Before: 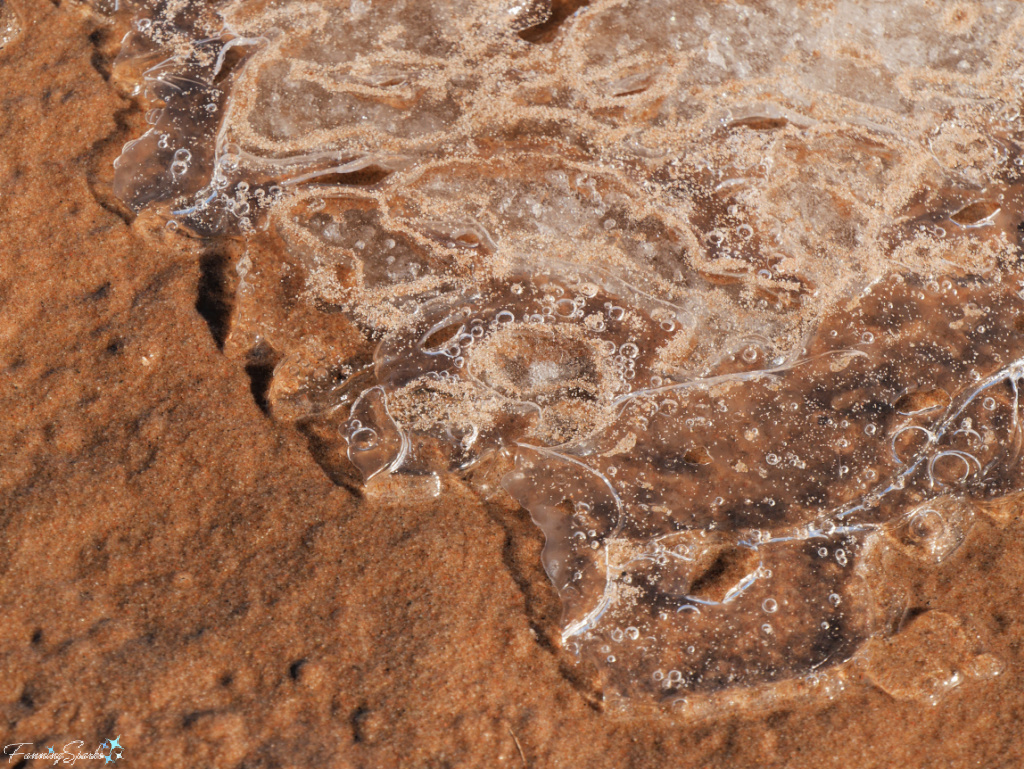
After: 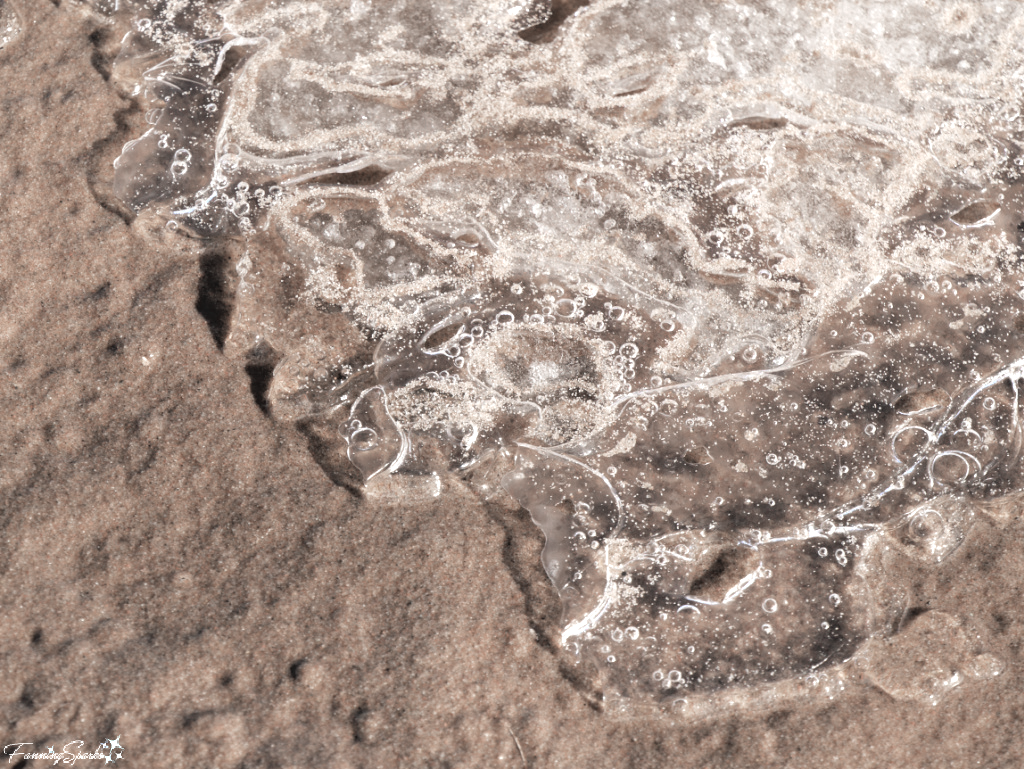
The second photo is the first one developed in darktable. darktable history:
exposure: black level correction 0, exposure 0.7 EV, compensate highlight preservation false
color zones: curves: ch0 [(0, 0.613) (0.01, 0.613) (0.245, 0.448) (0.498, 0.529) (0.642, 0.665) (0.879, 0.777) (0.99, 0.613)]; ch1 [(0, 0.272) (0.219, 0.127) (0.724, 0.346)]
